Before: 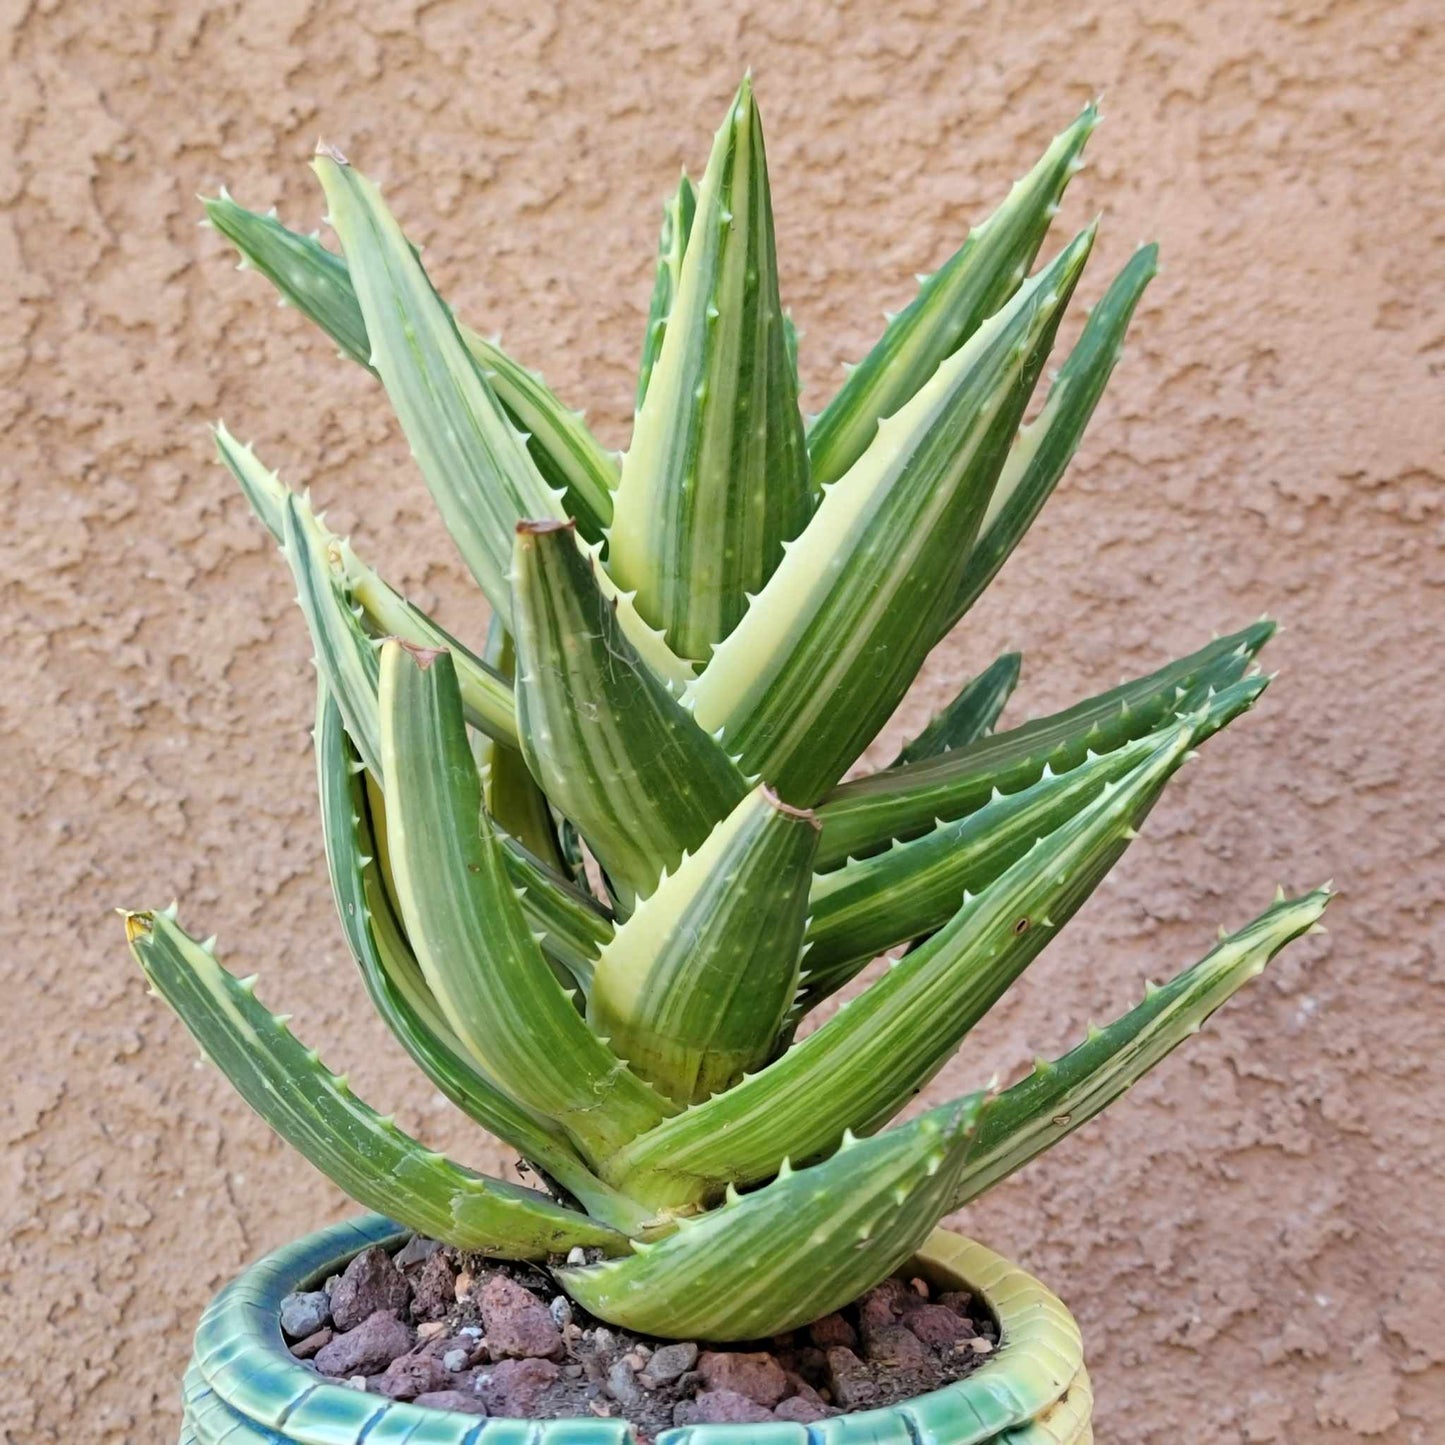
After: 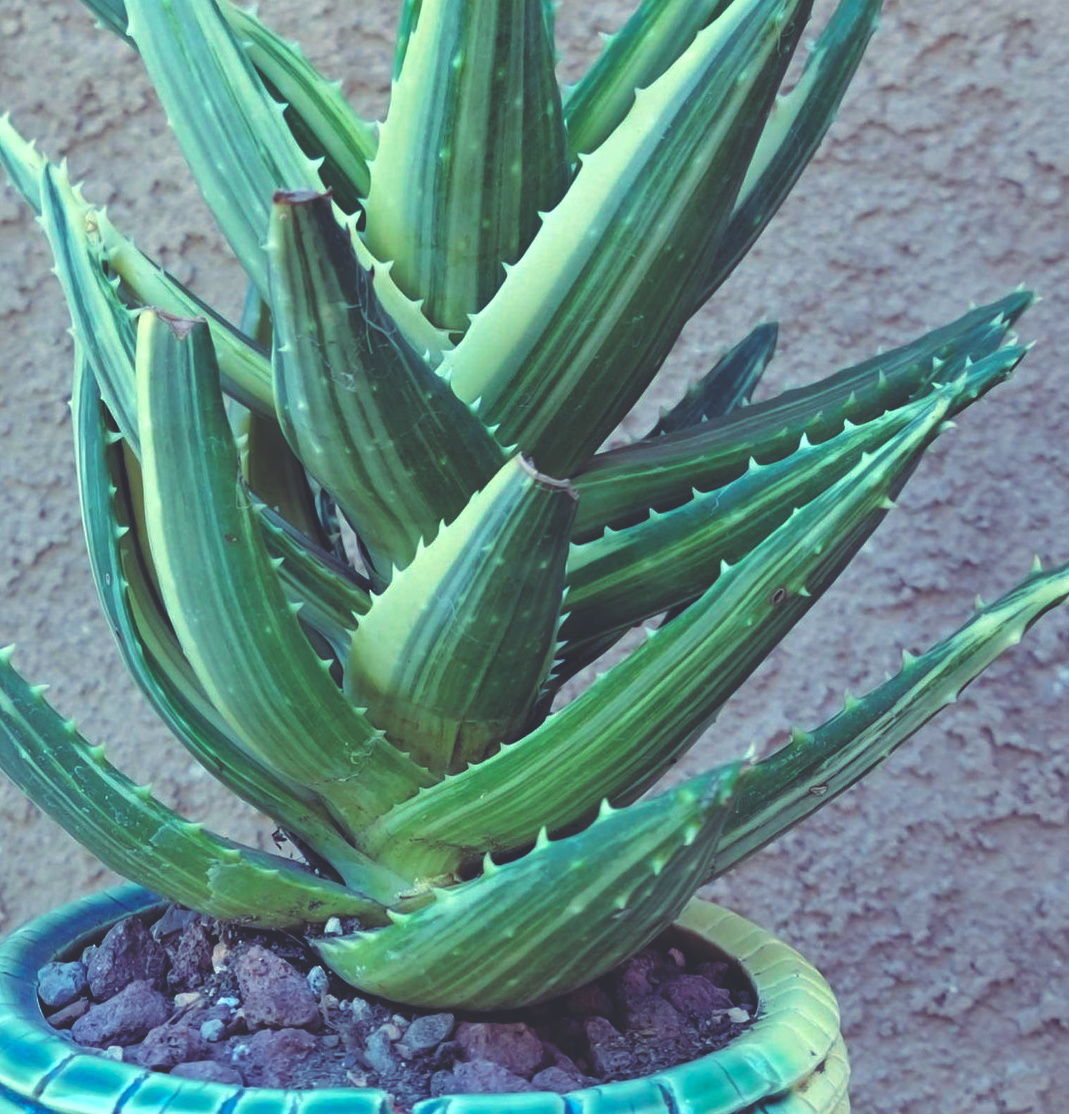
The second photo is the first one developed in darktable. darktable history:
crop: left 16.871%, top 22.857%, right 9.116%
white balance: emerald 1
rgb curve: curves: ch0 [(0, 0.186) (0.314, 0.284) (0.576, 0.466) (0.805, 0.691) (0.936, 0.886)]; ch1 [(0, 0.186) (0.314, 0.284) (0.581, 0.534) (0.771, 0.746) (0.936, 0.958)]; ch2 [(0, 0.216) (0.275, 0.39) (1, 1)], mode RGB, independent channels, compensate middle gray true, preserve colors none
